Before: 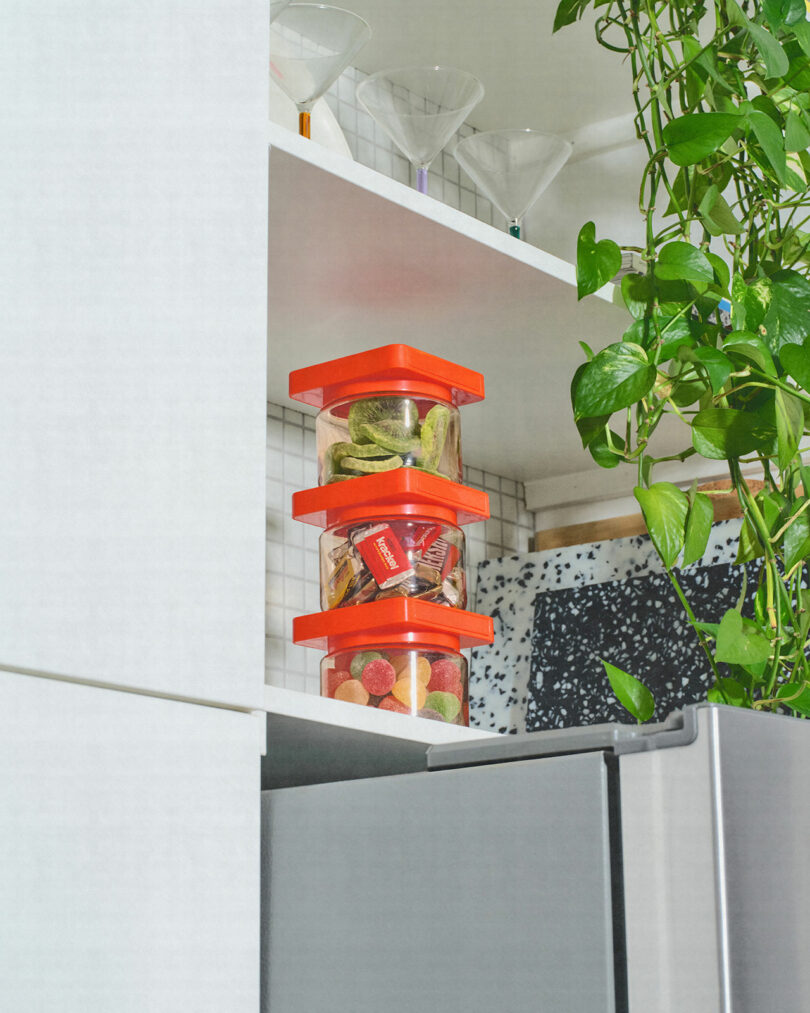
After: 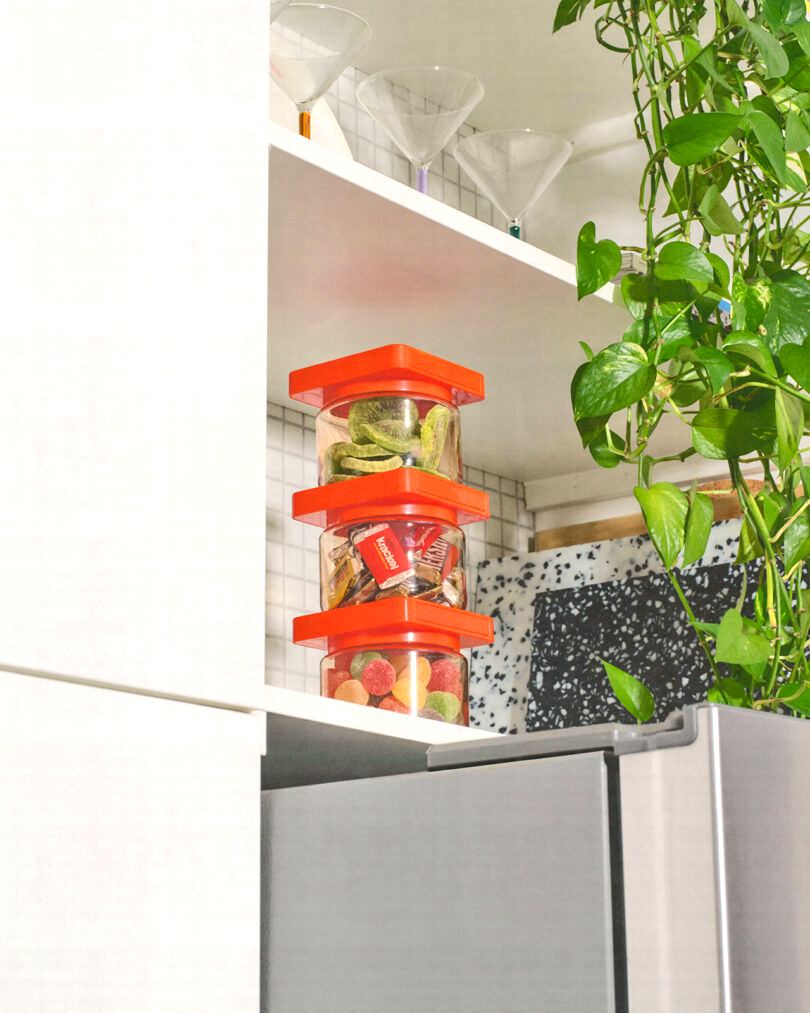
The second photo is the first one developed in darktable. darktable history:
color balance: mode lift, gamma, gain (sRGB), lift [1, 0.99, 1.01, 0.992], gamma [1, 1.037, 0.974, 0.963]
color correction: highlights a* 3.84, highlights b* 5.07
exposure: black level correction 0, exposure 0.4 EV, compensate exposure bias true, compensate highlight preservation false
